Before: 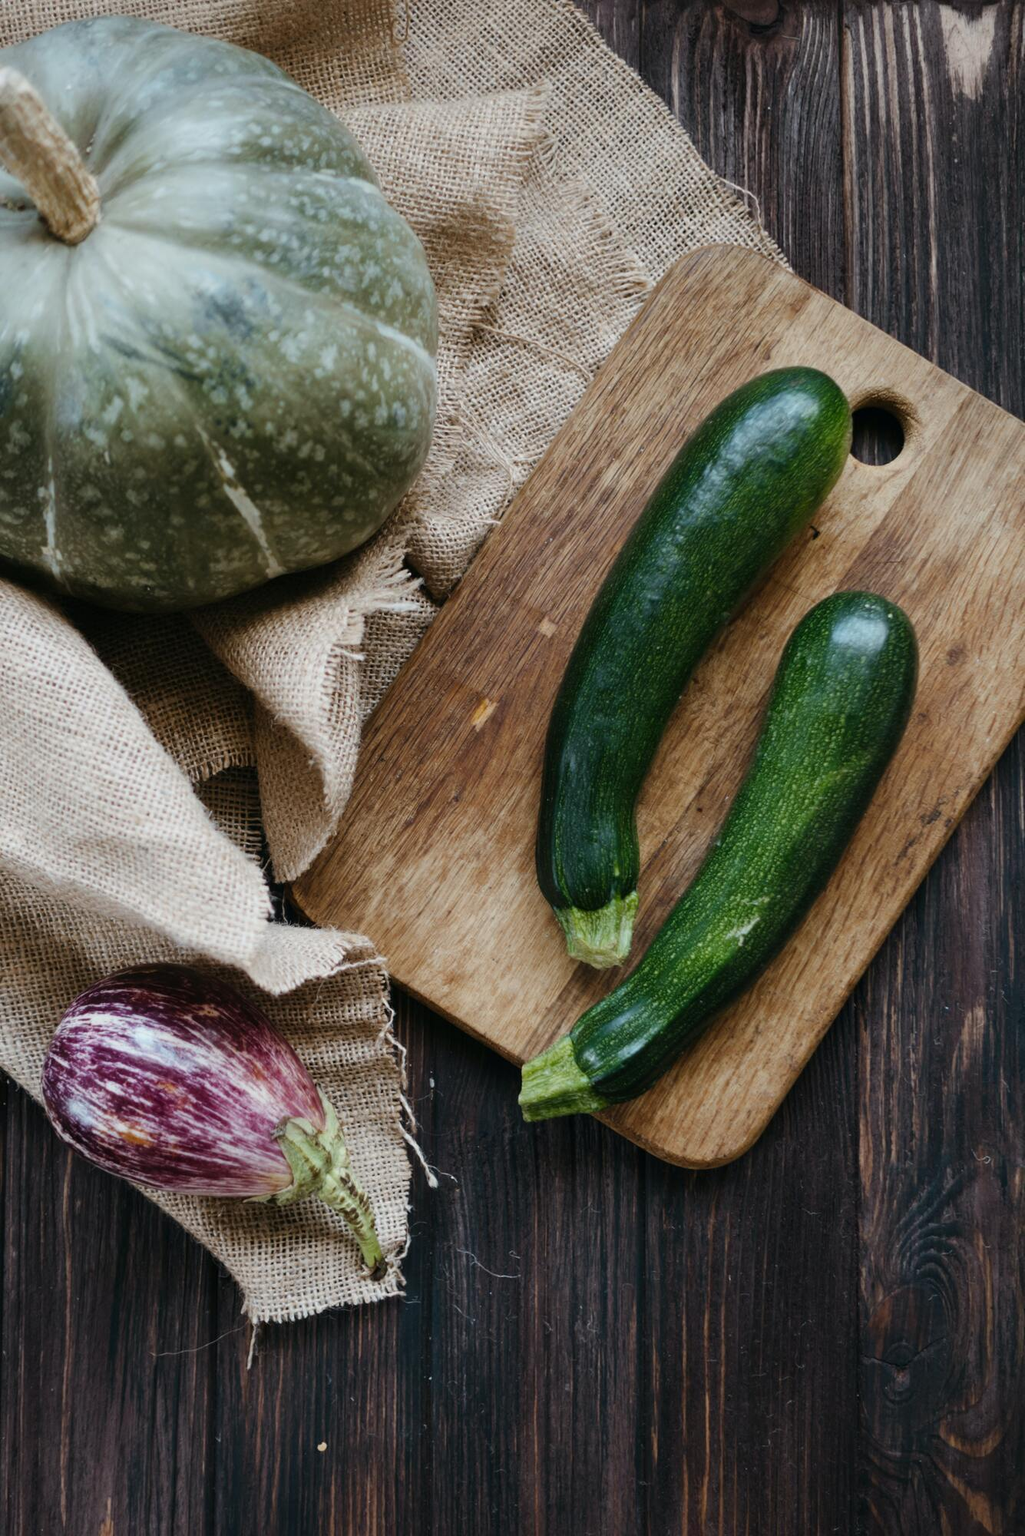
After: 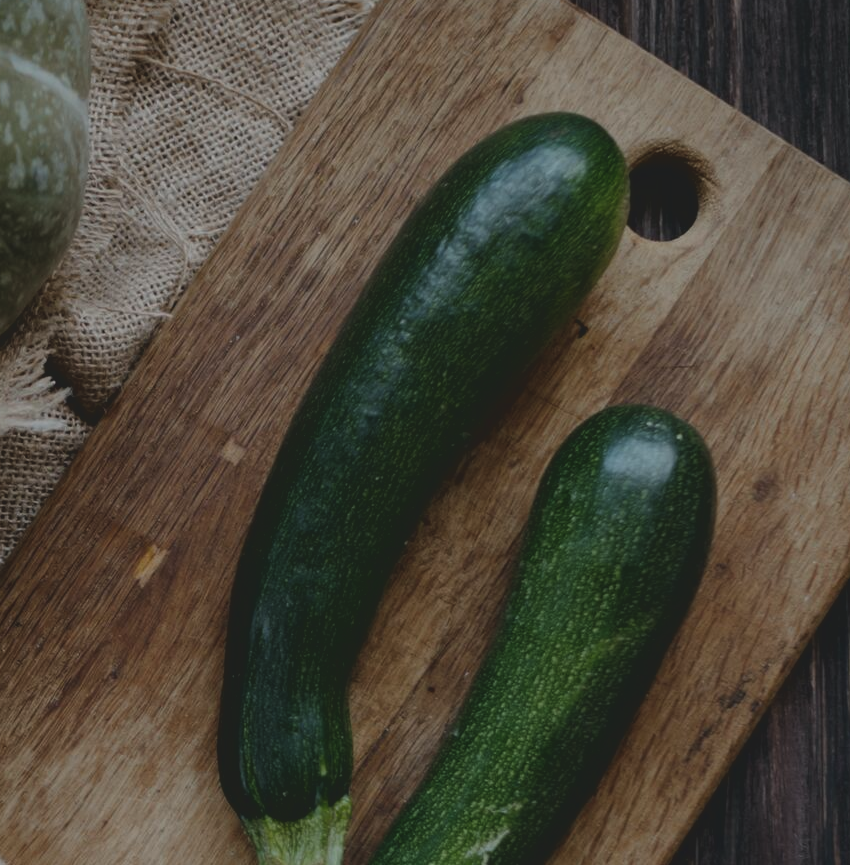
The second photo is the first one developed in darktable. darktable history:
tone curve: curves: ch0 [(0.122, 0.111) (1, 1)]
exposure: black level correction -0.016, exposure -1.018 EV, compensate highlight preservation false
crop: left 36.005%, top 18.293%, right 0.31%, bottom 38.444%
